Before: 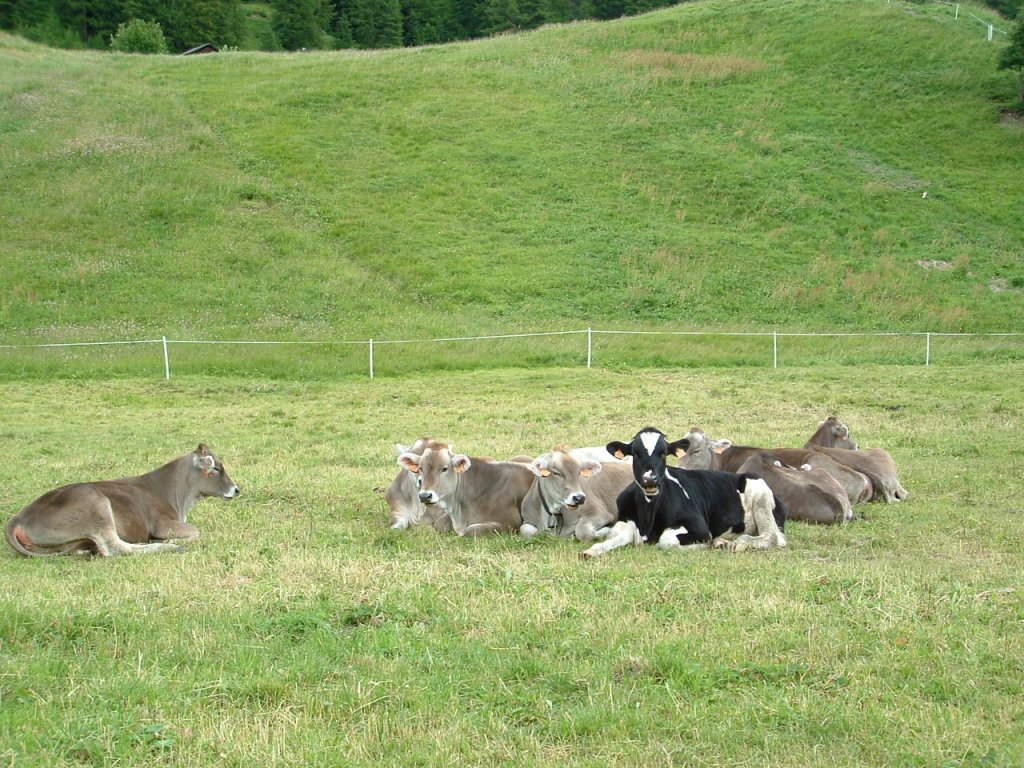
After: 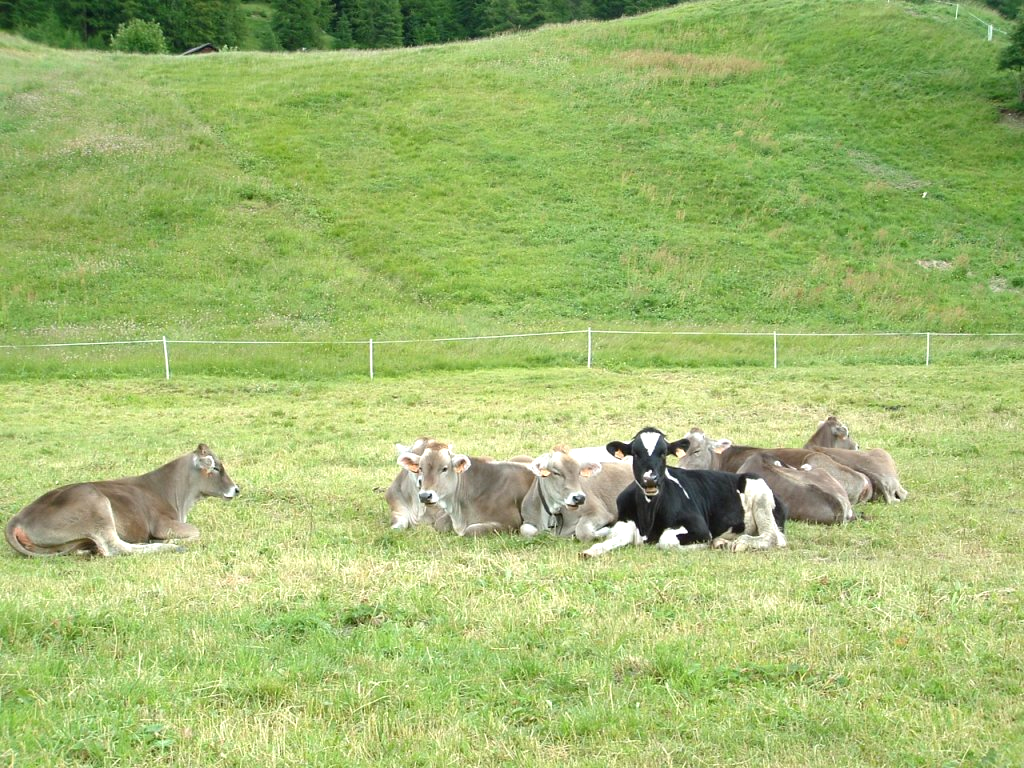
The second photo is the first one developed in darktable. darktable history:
exposure: black level correction 0, exposure 0.399 EV, compensate highlight preservation false
